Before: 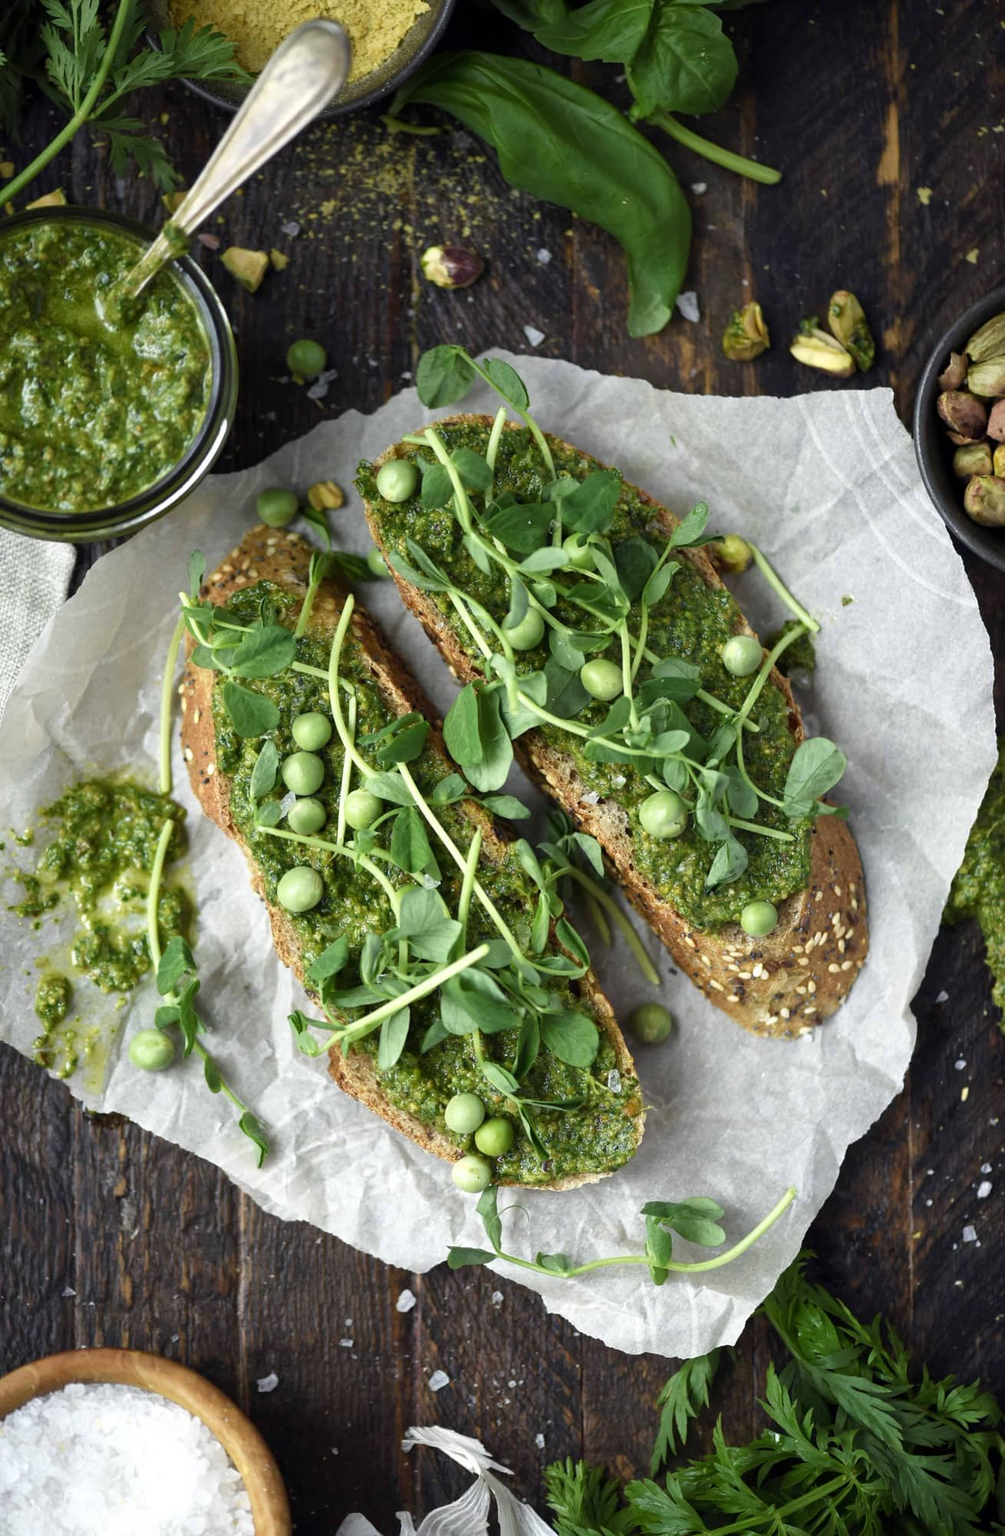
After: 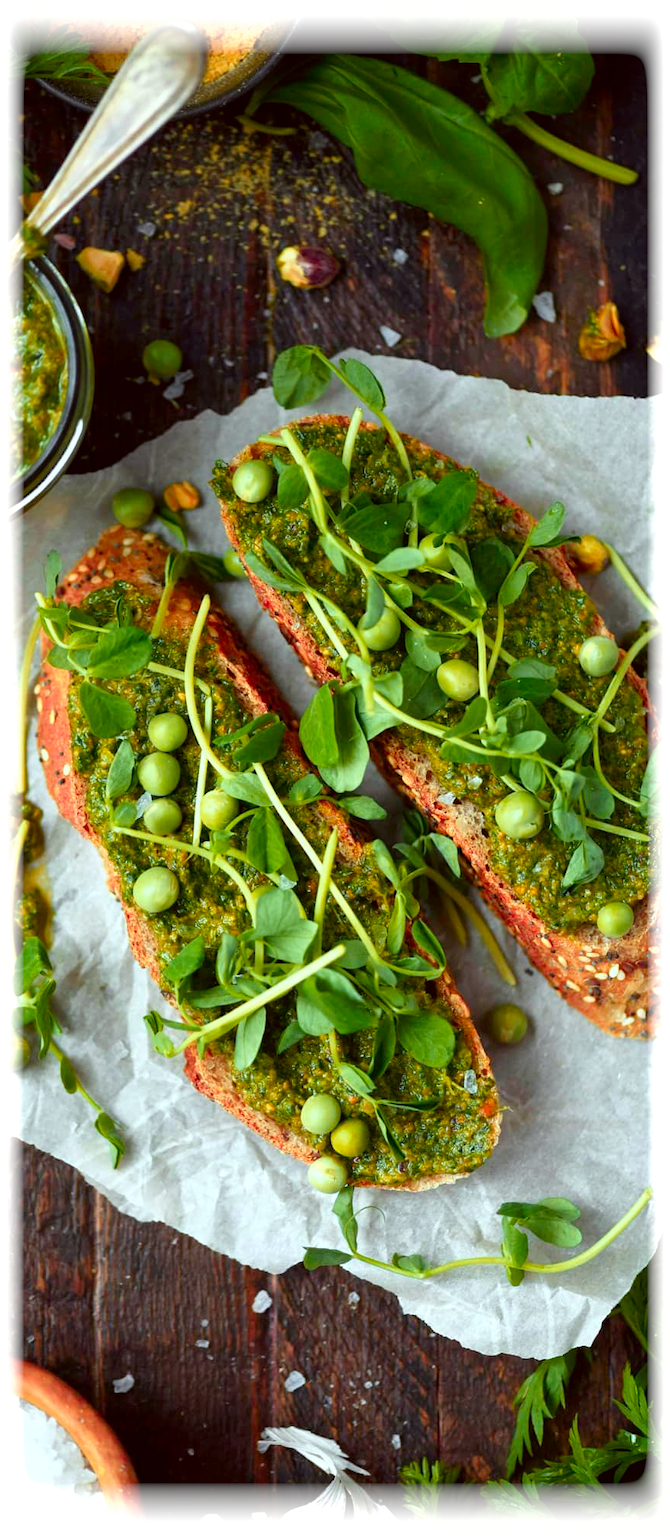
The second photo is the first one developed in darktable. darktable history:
vignetting: fall-off start 93%, fall-off radius 5%, brightness 1, saturation -0.49, automatic ratio true, width/height ratio 1.332, shape 0.04, unbound false
color zones: curves: ch1 [(0.24, 0.629) (0.75, 0.5)]; ch2 [(0.255, 0.454) (0.745, 0.491)], mix 102.12%
color correction: highlights a* -4.98, highlights b* -3.76, shadows a* 3.83, shadows b* 4.08
crop and rotate: left 14.436%, right 18.898%
